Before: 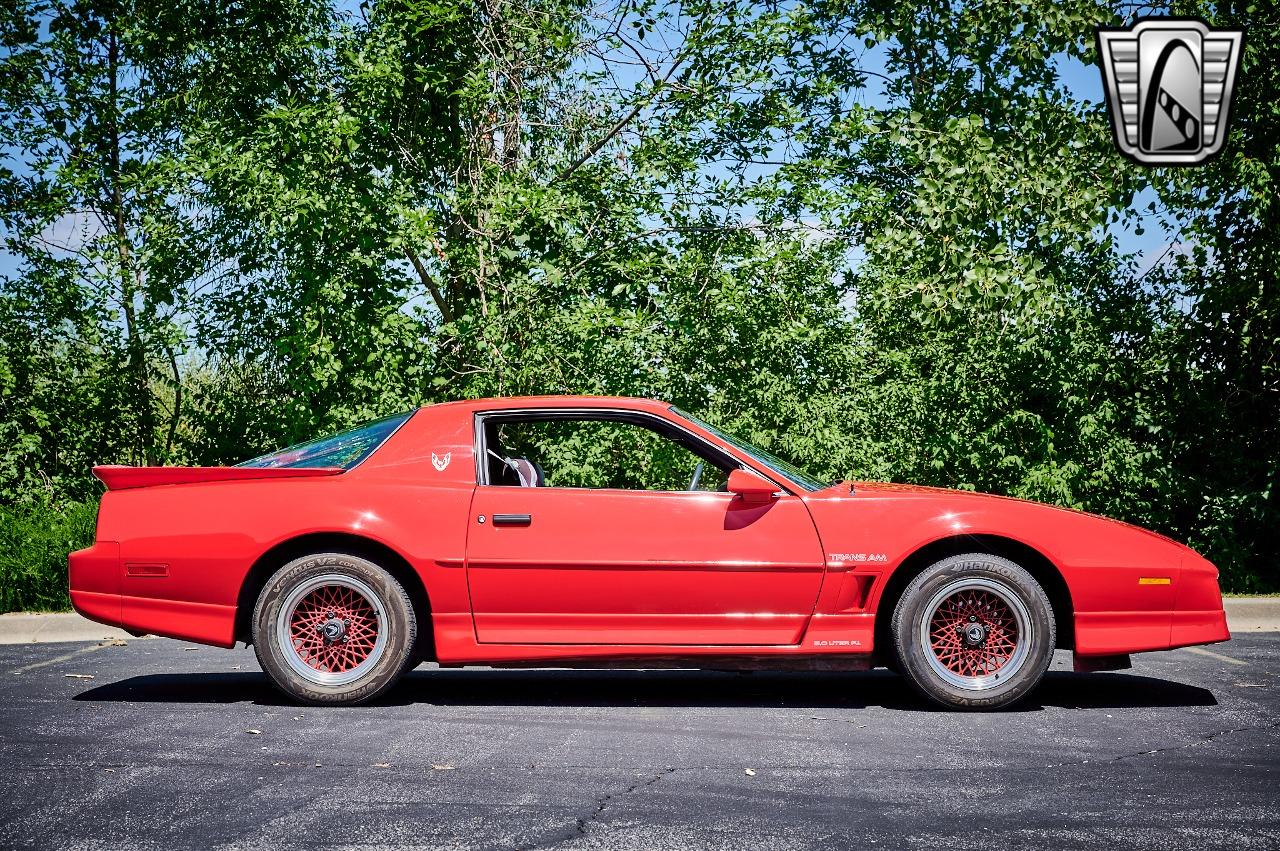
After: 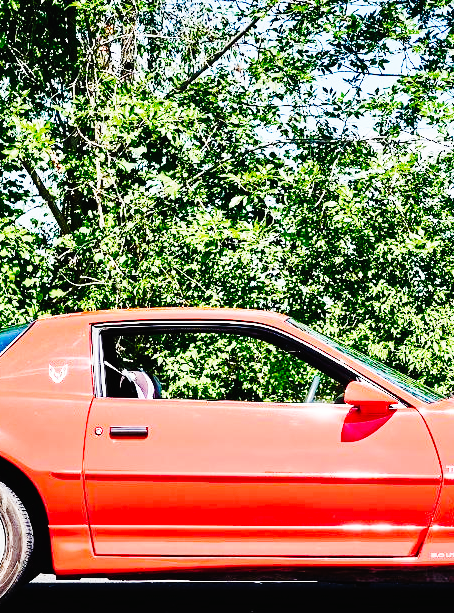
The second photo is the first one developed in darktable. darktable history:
crop and rotate: left 29.926%, top 10.393%, right 34.54%, bottom 17.466%
base curve: curves: ch0 [(0, 0) (0, 0) (0.002, 0.001) (0.008, 0.003) (0.019, 0.011) (0.037, 0.037) (0.064, 0.11) (0.102, 0.232) (0.152, 0.379) (0.216, 0.524) (0.296, 0.665) (0.394, 0.789) (0.512, 0.881) (0.651, 0.945) (0.813, 0.986) (1, 1)], preserve colors none
tone curve: curves: ch0 [(0, 0.01) (0.037, 0.032) (0.131, 0.108) (0.275, 0.258) (0.483, 0.512) (0.61, 0.661) (0.696, 0.742) (0.792, 0.834) (0.911, 0.936) (0.997, 0.995)]; ch1 [(0, 0) (0.308, 0.29) (0.425, 0.411) (0.503, 0.502) (0.529, 0.543) (0.683, 0.706) (0.746, 0.77) (1, 1)]; ch2 [(0, 0) (0.225, 0.214) (0.334, 0.339) (0.401, 0.415) (0.485, 0.487) (0.502, 0.502) (0.525, 0.523) (0.545, 0.552) (0.587, 0.61) (0.636, 0.654) (0.711, 0.729) (0.845, 0.855) (0.998, 0.977)], preserve colors none
